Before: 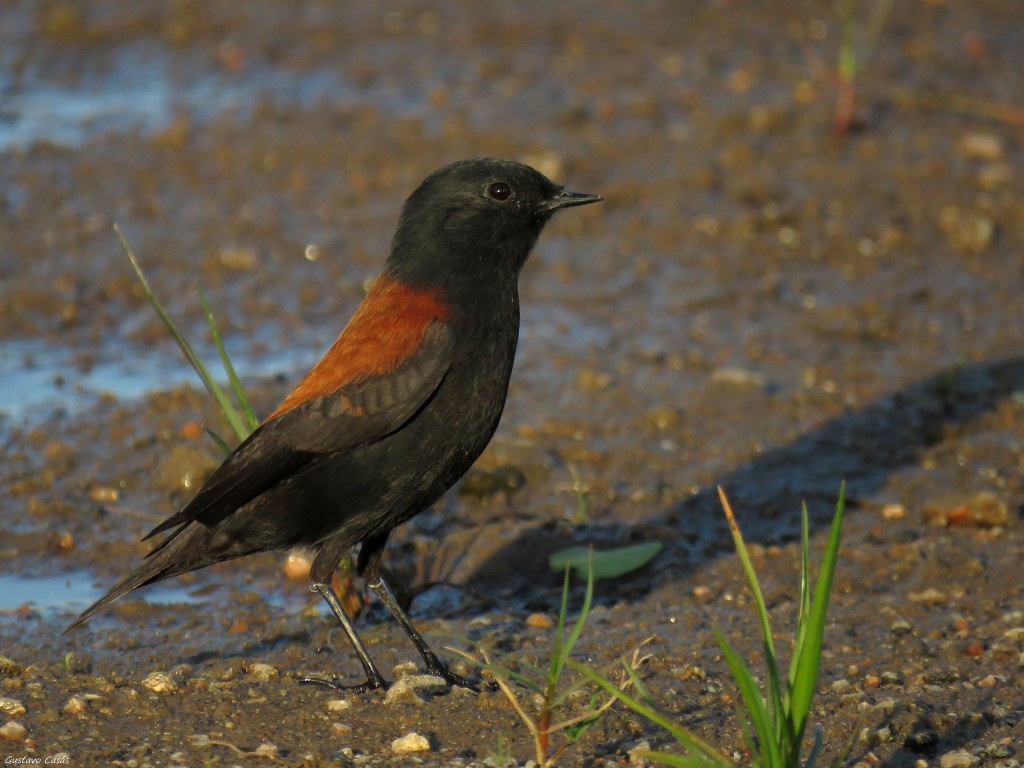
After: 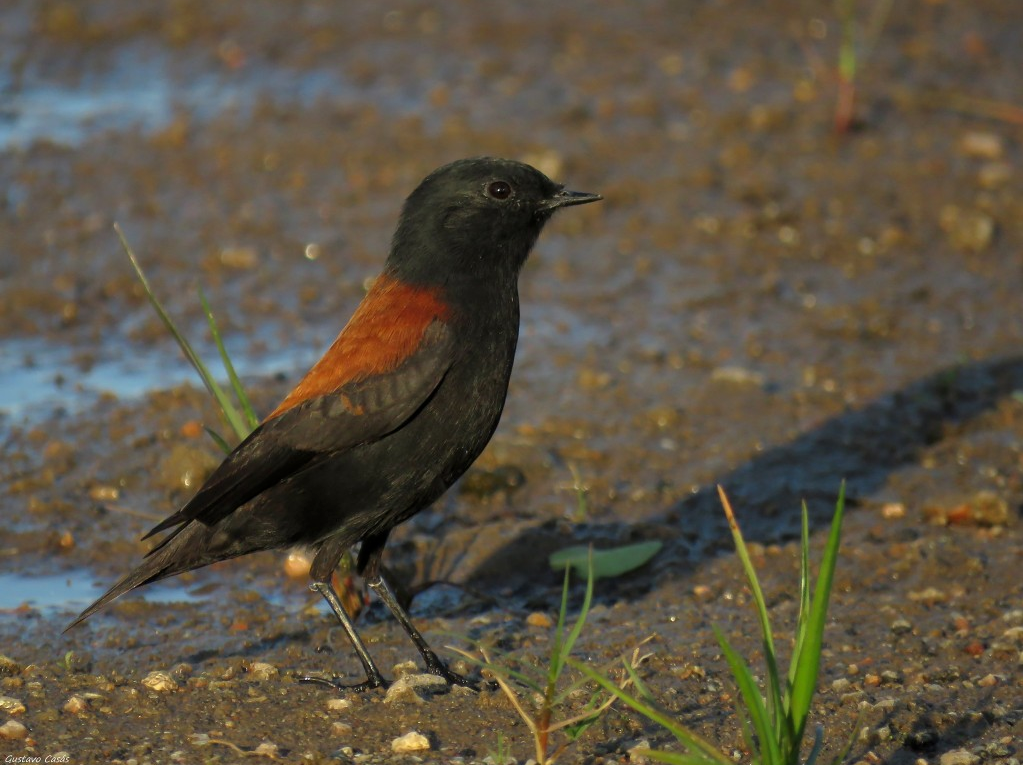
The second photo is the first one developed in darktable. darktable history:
crop: top 0.146%, bottom 0.175%
tone equalizer: -8 EV -0.588 EV, mask exposure compensation -0.487 EV
